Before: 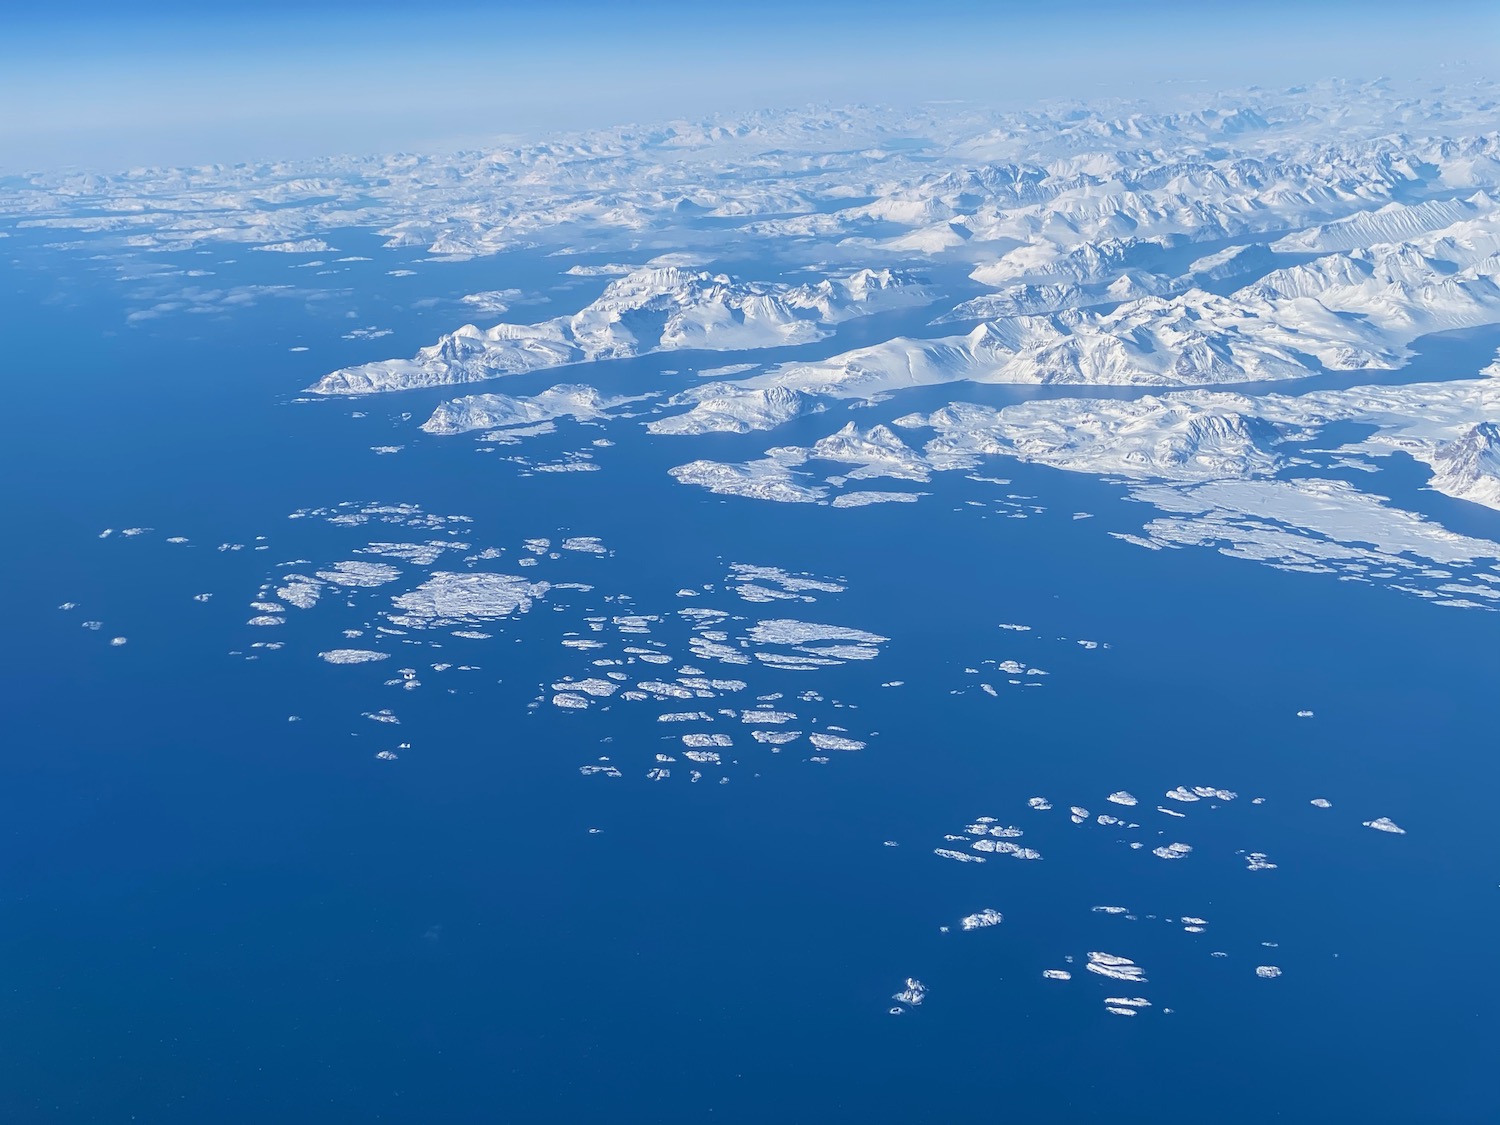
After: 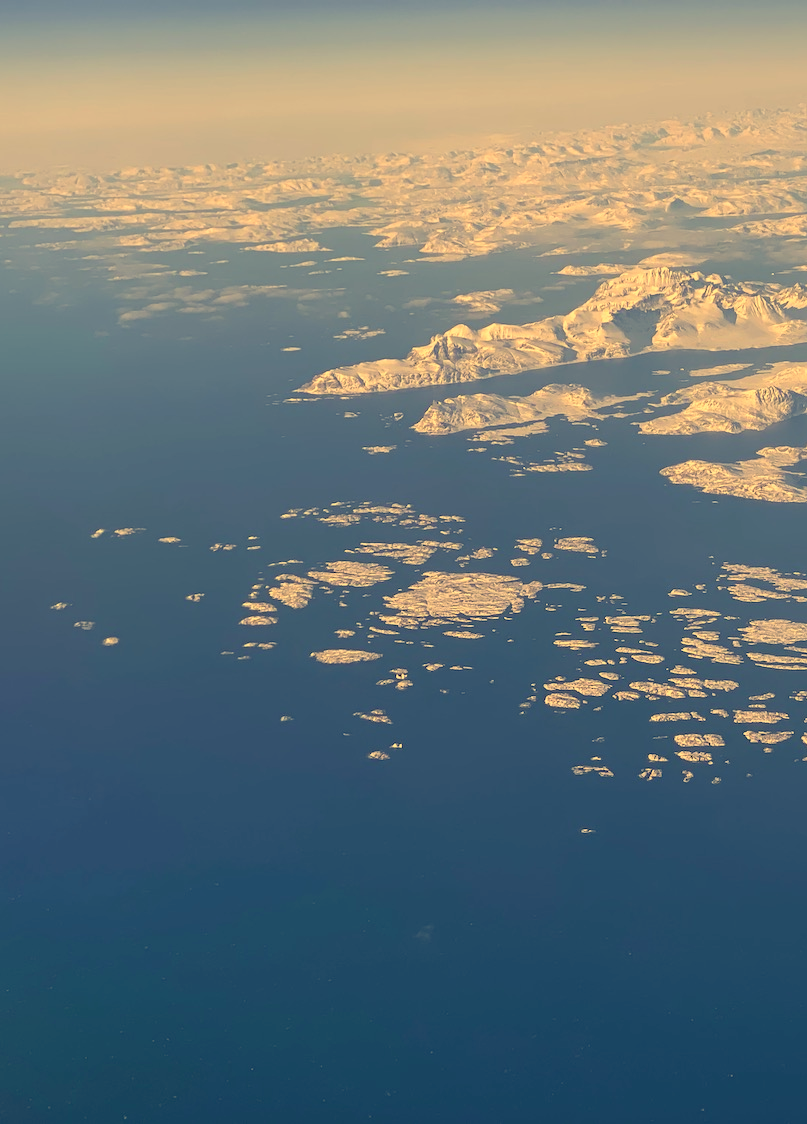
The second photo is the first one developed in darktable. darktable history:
levels: levels [0, 0.498, 1]
crop: left 0.587%, right 45.588%, bottom 0.086%
white balance: red 1.138, green 0.996, blue 0.812
color correction: highlights a* 15, highlights b* 31.55
